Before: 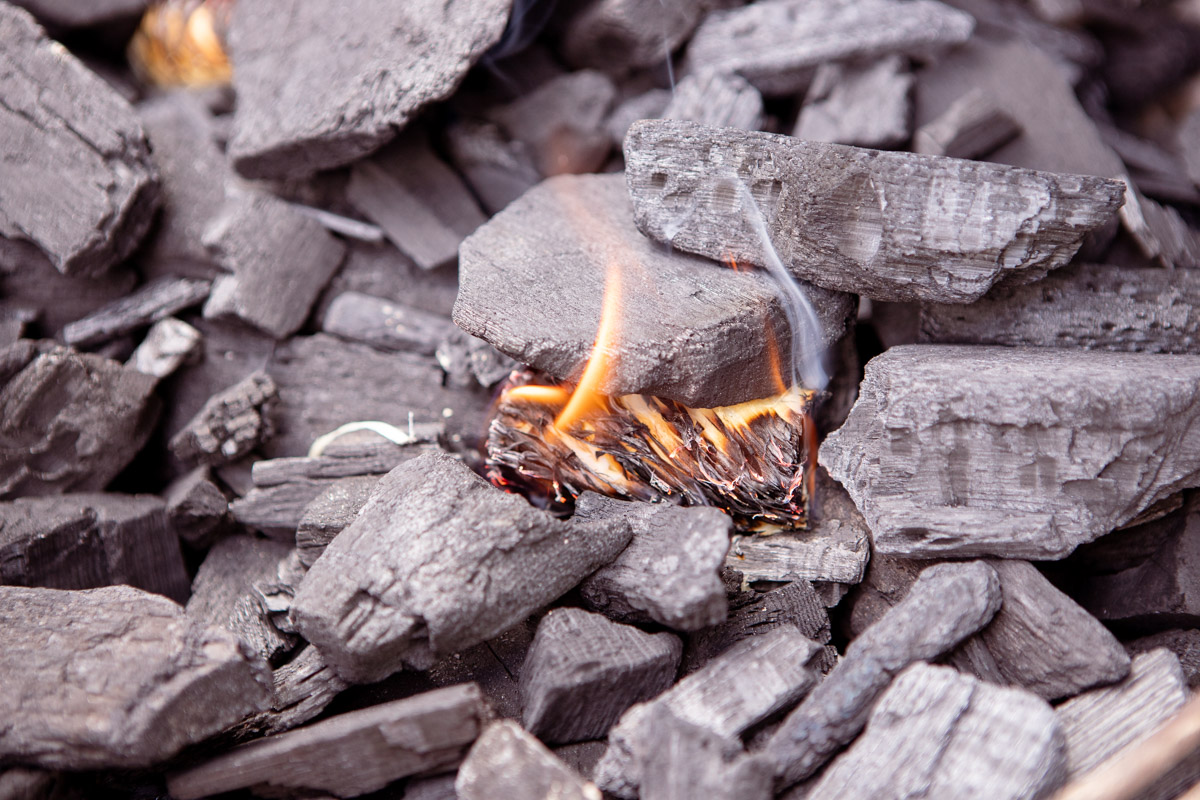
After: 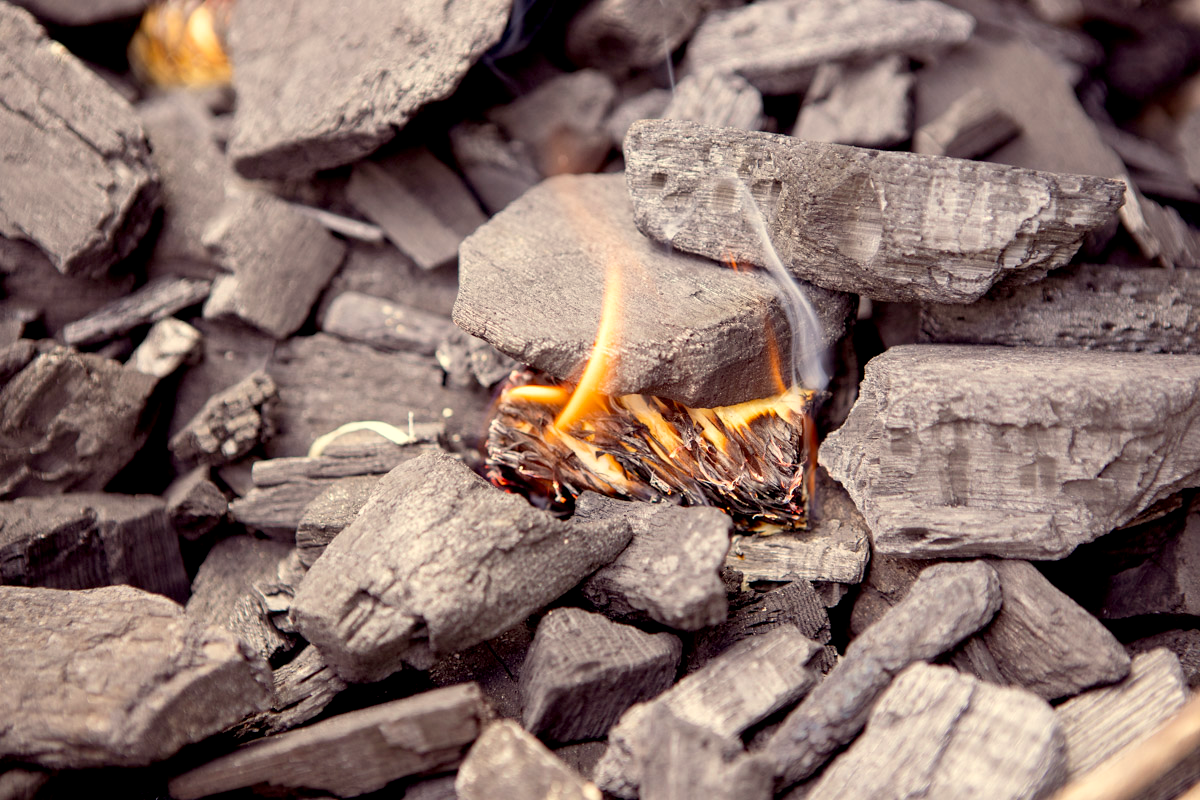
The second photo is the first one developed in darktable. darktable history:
exposure: black level correction 0.007, exposure 0.093 EV, compensate highlight preservation false
color correction: highlights a* 1.39, highlights b* 17.83
